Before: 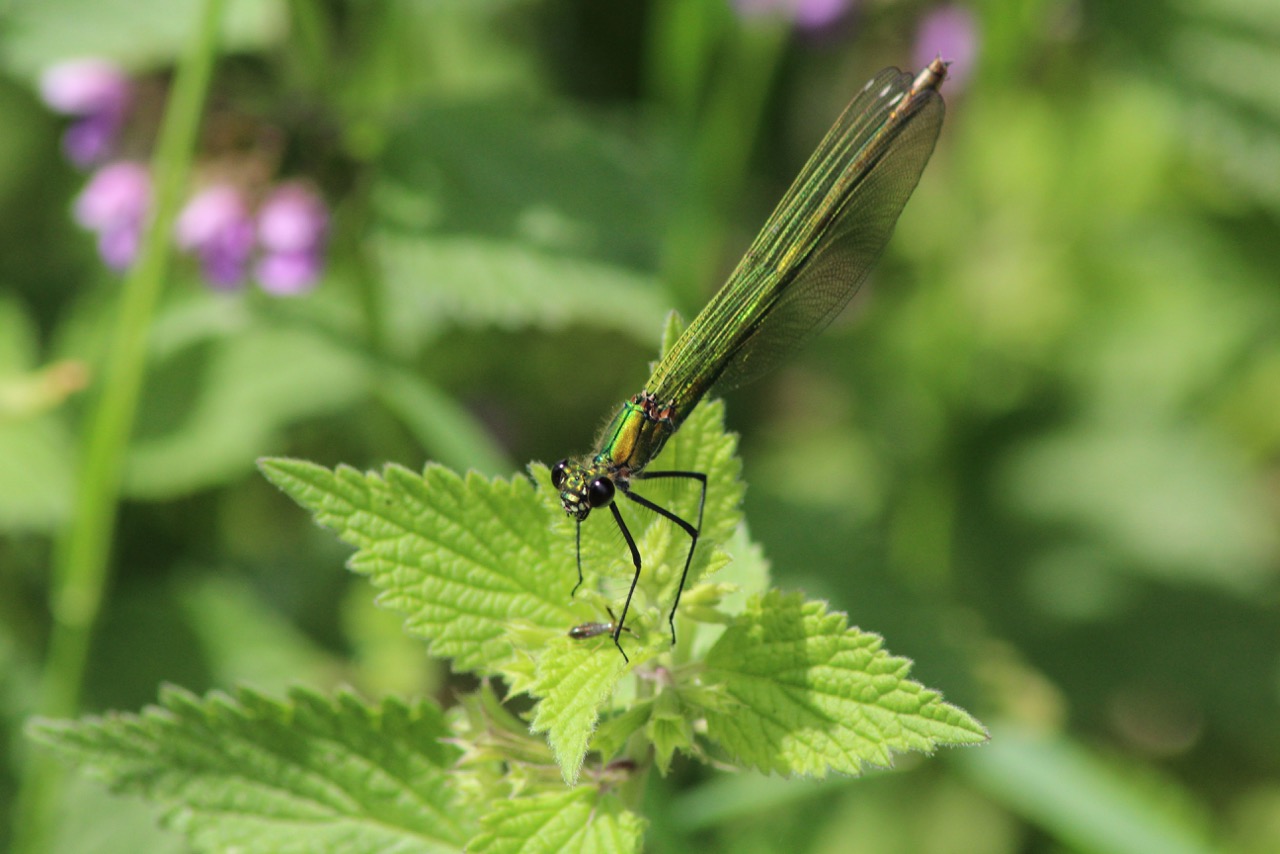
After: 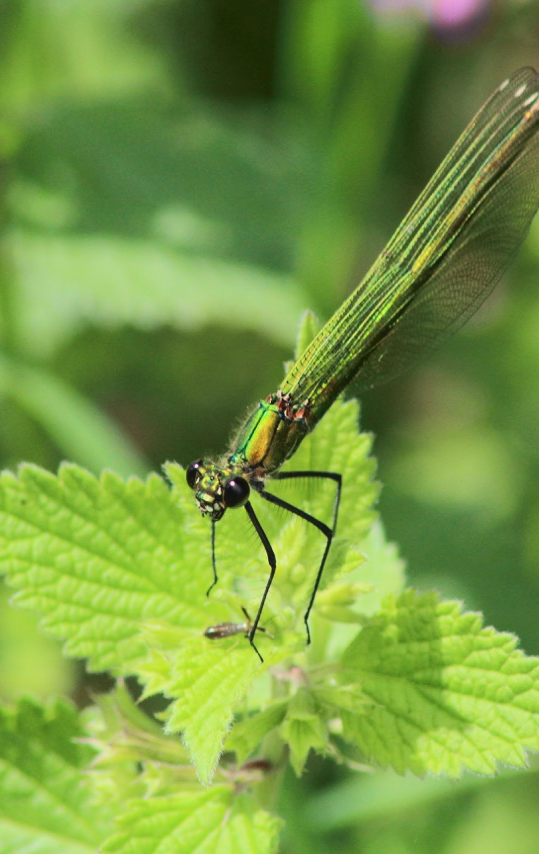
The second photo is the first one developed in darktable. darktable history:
crop: left 28.583%, right 29.231%
tone curve: curves: ch0 [(0, 0.026) (0.181, 0.223) (0.405, 0.46) (0.456, 0.528) (0.634, 0.728) (0.877, 0.89) (0.984, 0.935)]; ch1 [(0, 0) (0.443, 0.43) (0.492, 0.488) (0.566, 0.579) (0.595, 0.625) (0.65, 0.657) (0.696, 0.725) (1, 1)]; ch2 [(0, 0) (0.33, 0.301) (0.421, 0.443) (0.447, 0.489) (0.495, 0.494) (0.537, 0.57) (0.586, 0.591) (0.663, 0.686) (1, 1)], color space Lab, independent channels, preserve colors none
